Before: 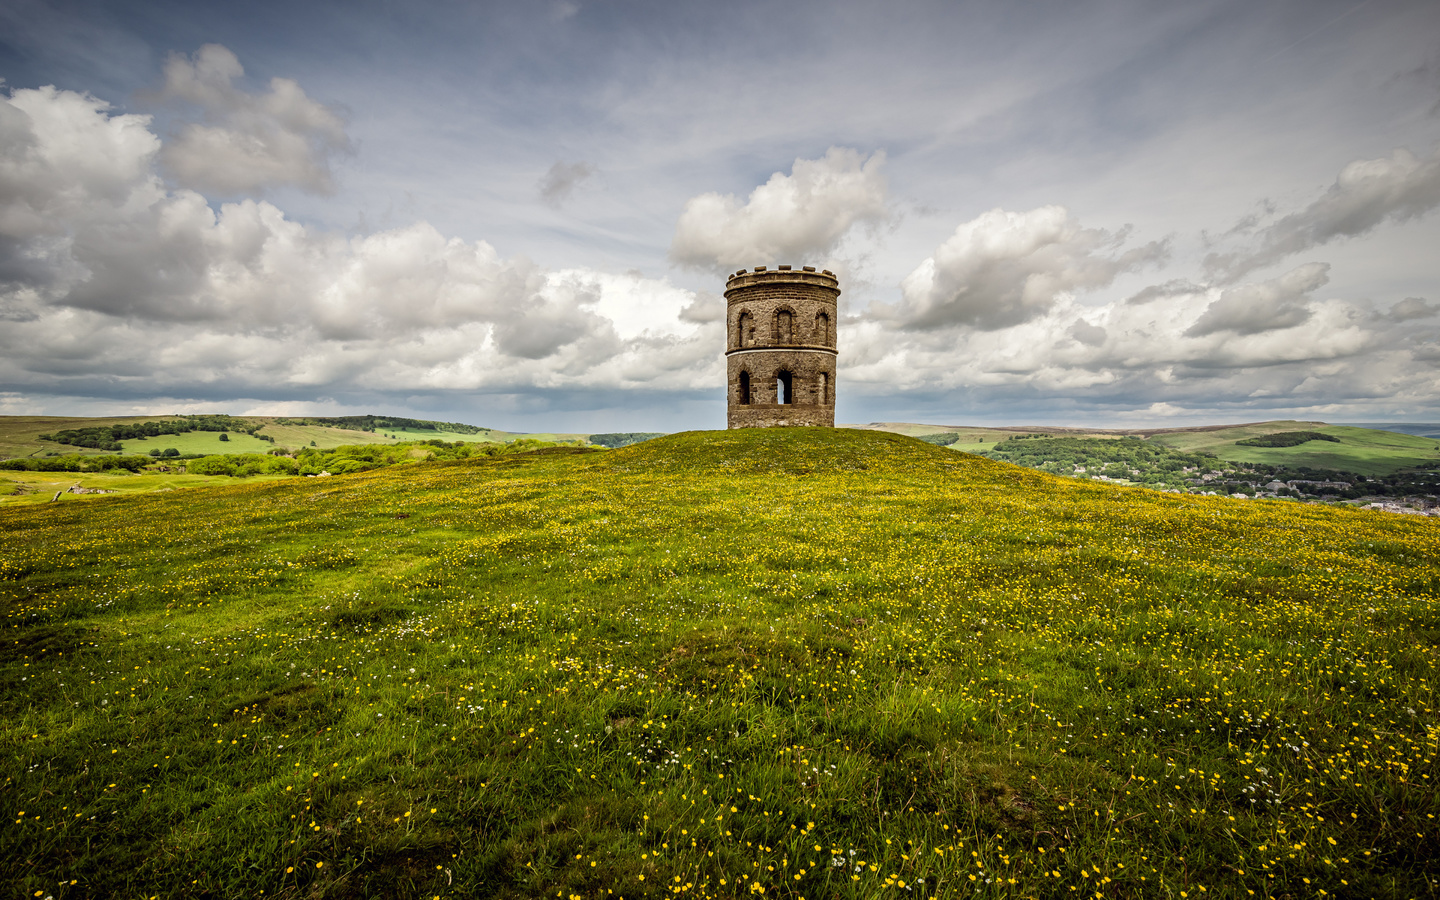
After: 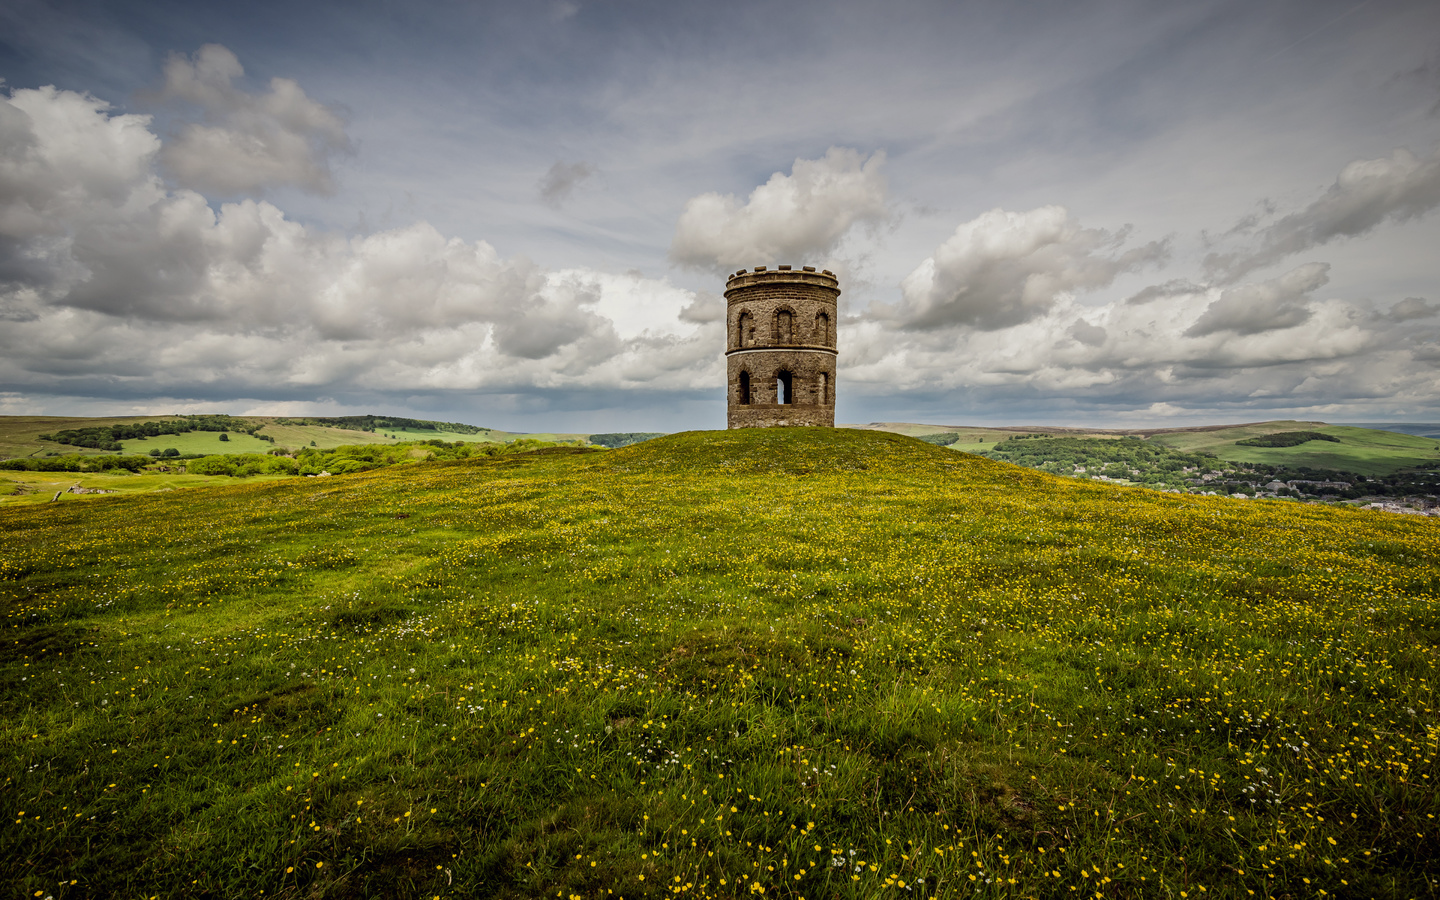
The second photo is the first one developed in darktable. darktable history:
exposure: exposure -0.327 EV, compensate highlight preservation false
